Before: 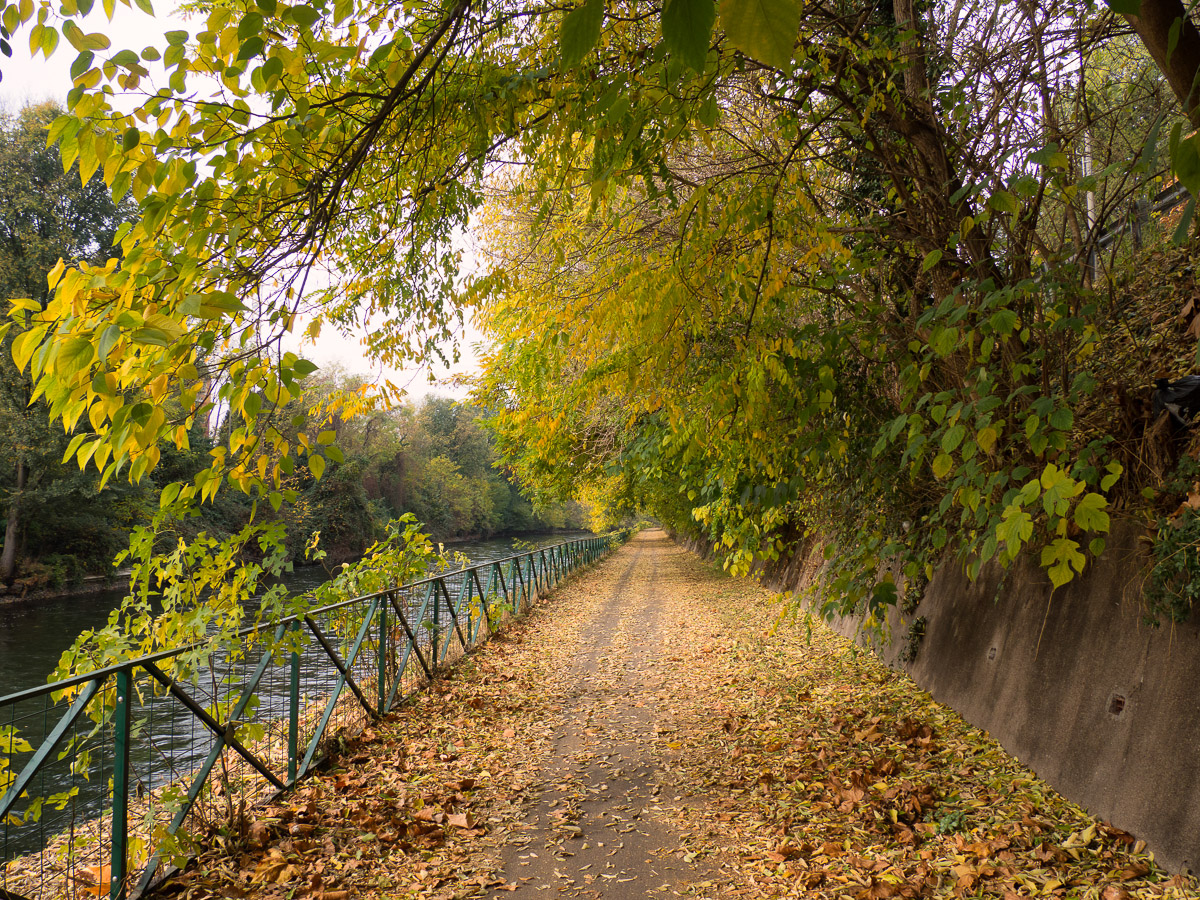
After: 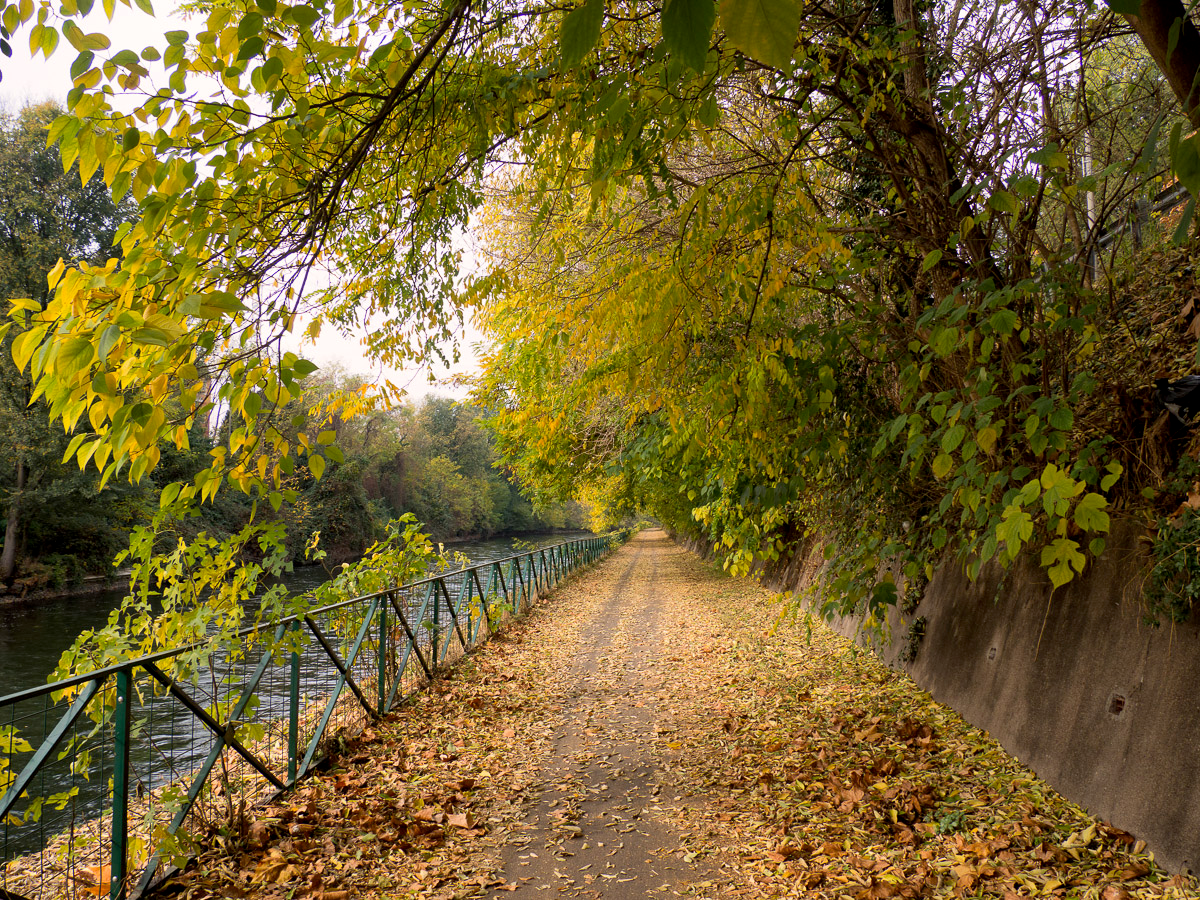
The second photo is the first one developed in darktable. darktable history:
exposure: black level correction 0.005, exposure 0.015 EV, compensate highlight preservation false
